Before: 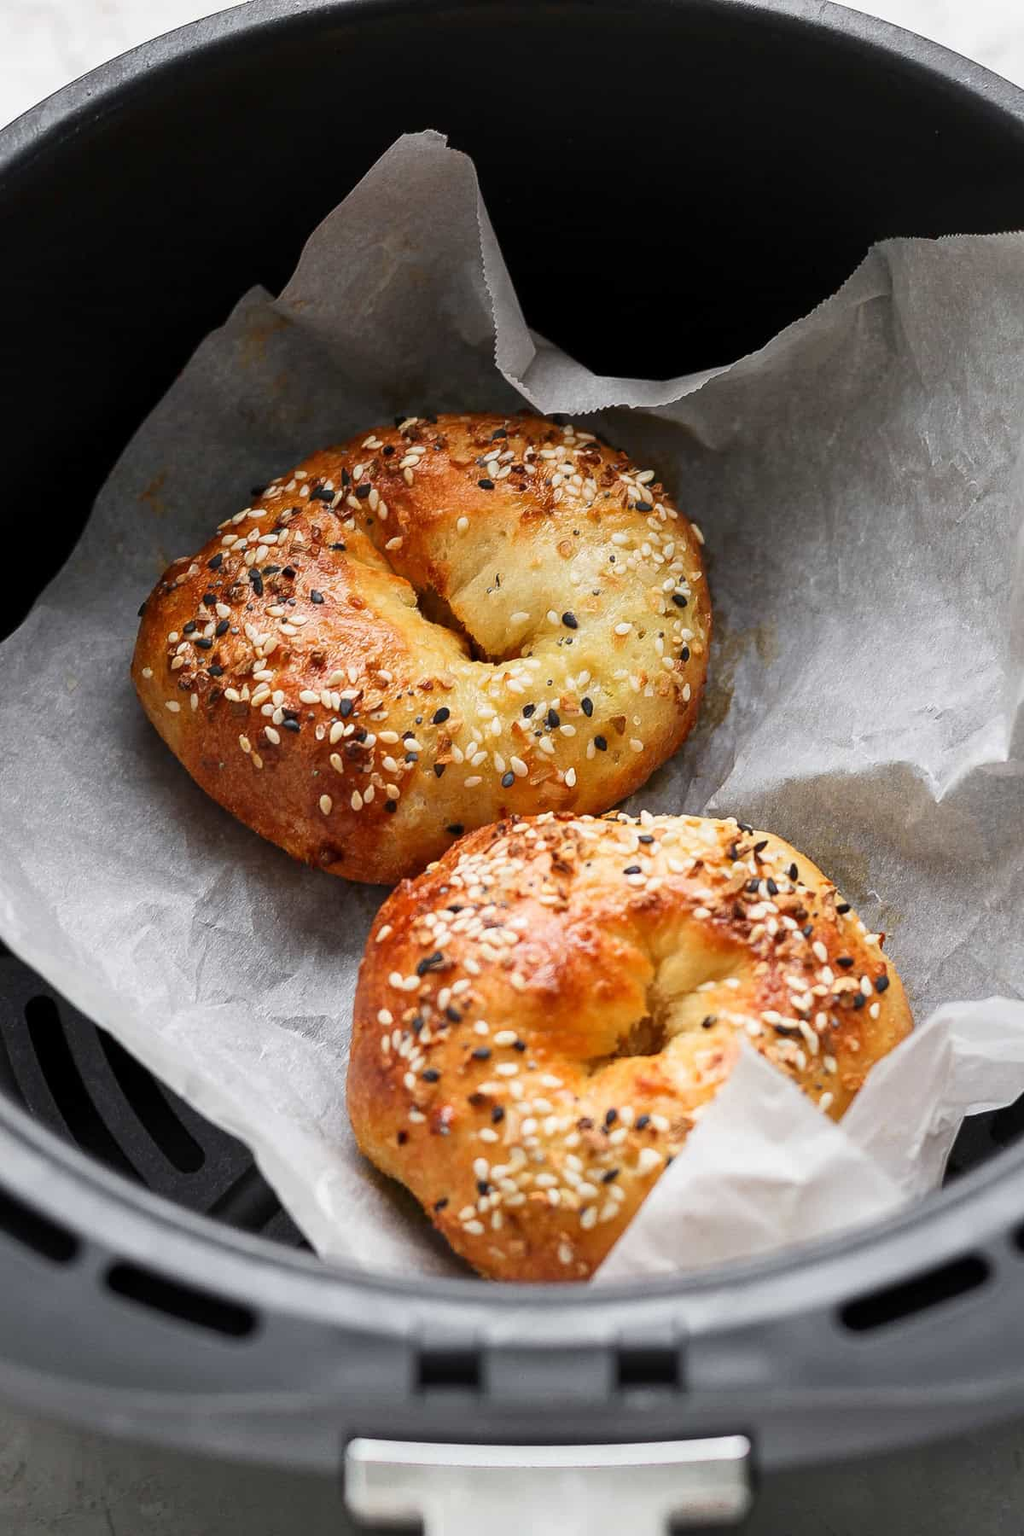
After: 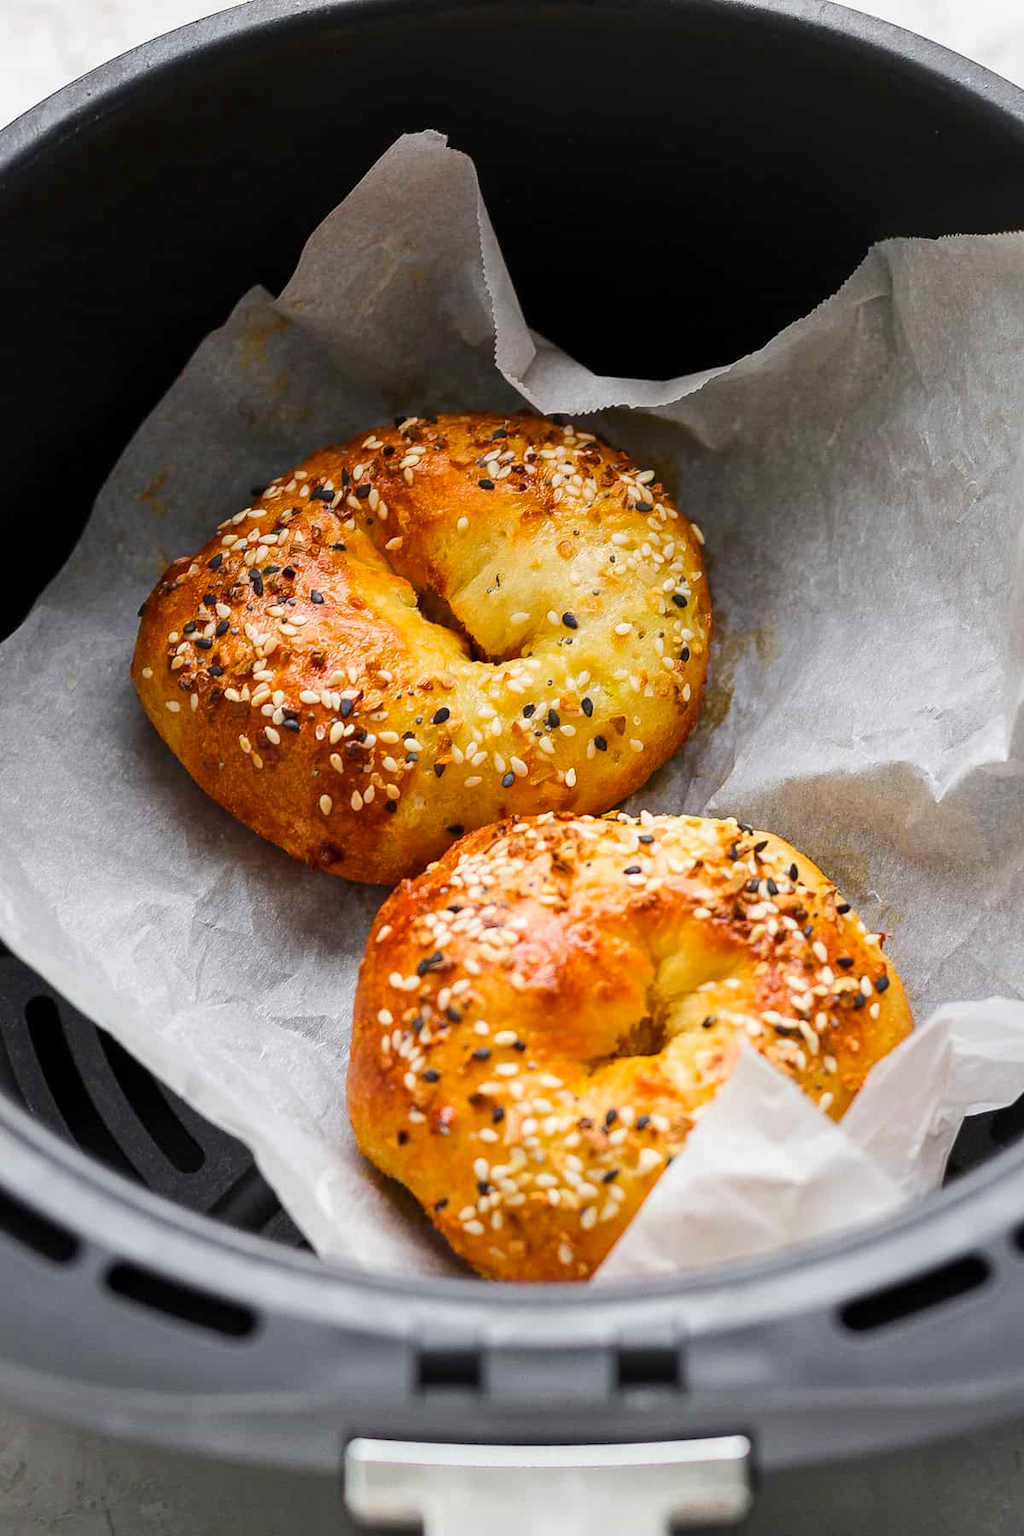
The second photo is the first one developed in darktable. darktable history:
tone equalizer: on, module defaults
contrast brightness saturation: saturation -0.05
color balance rgb: perceptual saturation grading › global saturation 25%, perceptual brilliance grading › mid-tones 10%, perceptual brilliance grading › shadows 15%, global vibrance 20%
